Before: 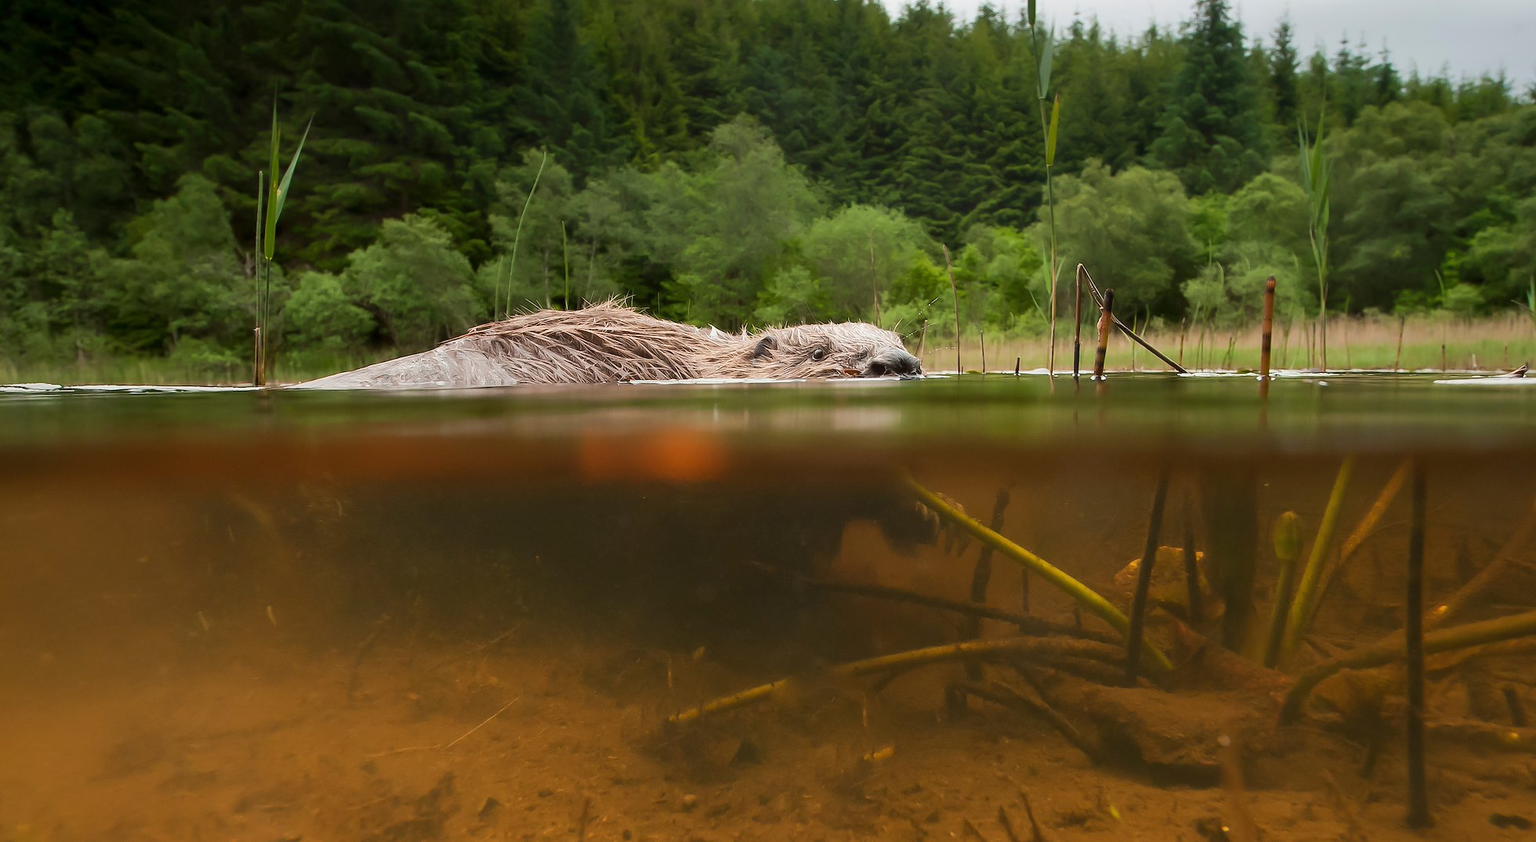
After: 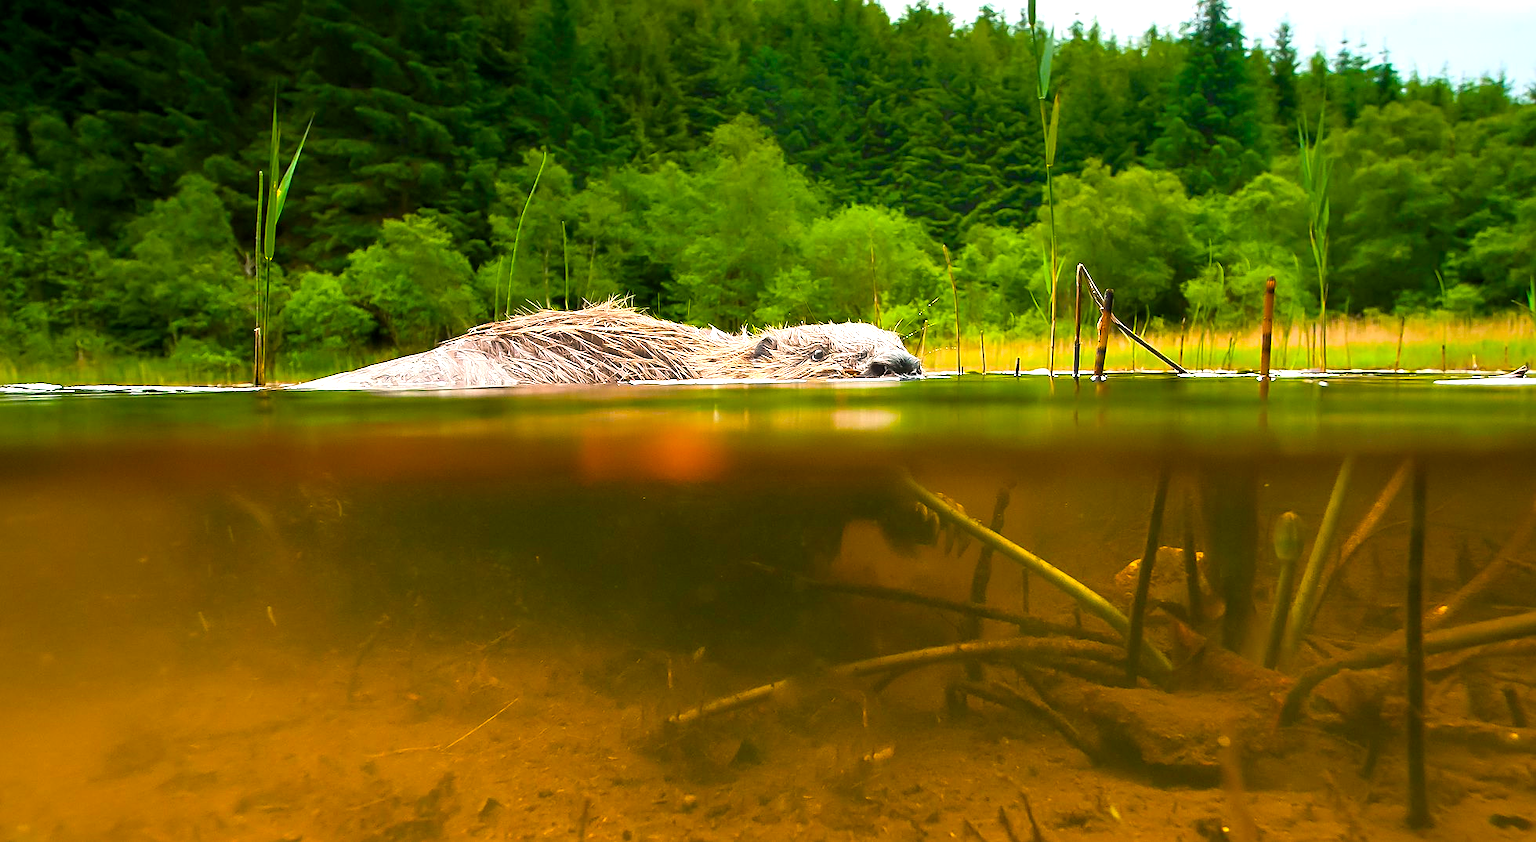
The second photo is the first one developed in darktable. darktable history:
exposure: black level correction 0.001, exposure 0.963 EV, compensate highlight preservation false
sharpen: on, module defaults
tone equalizer: mask exposure compensation -0.501 EV
color balance rgb: power › luminance -7.812%, power › chroma 1.115%, power › hue 215.48°, linear chroma grading › global chroma 24.889%, perceptual saturation grading › global saturation 42.631%, global vibrance 33.356%
haze removal: strength -0.043, compatibility mode true, adaptive false
